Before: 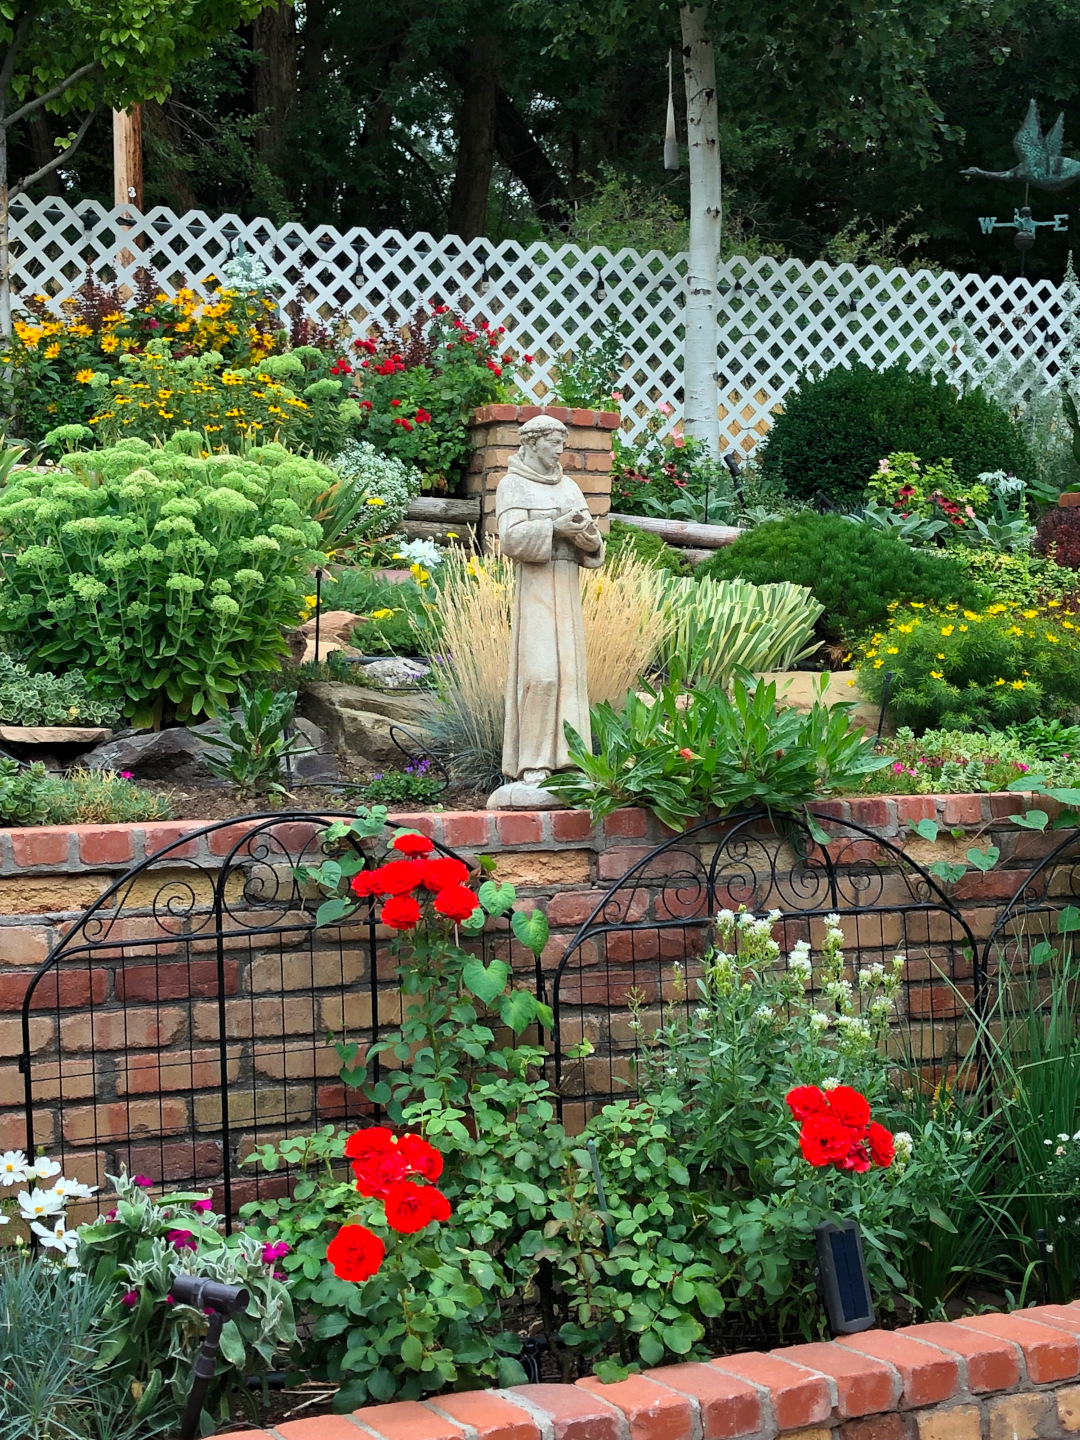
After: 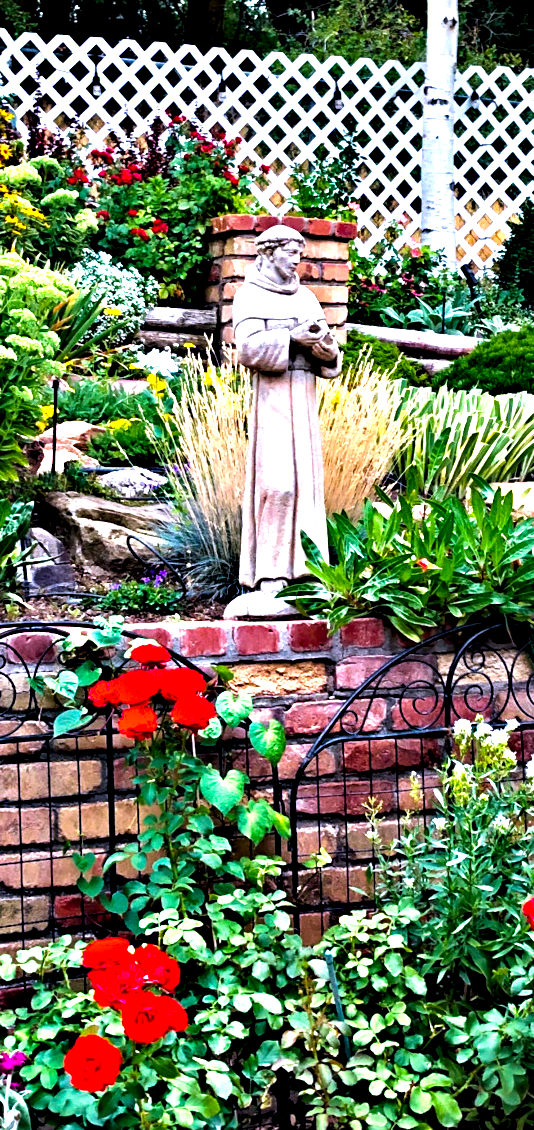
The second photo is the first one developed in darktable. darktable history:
white balance: red 1.042, blue 1.17
color balance rgb: perceptual saturation grading › global saturation 36%, perceptual brilliance grading › global brilliance 10%, global vibrance 20%
contrast equalizer: octaves 7, y [[0.48, 0.654, 0.731, 0.706, 0.772, 0.382], [0.55 ×6], [0 ×6], [0 ×6], [0 ×6]]
local contrast: highlights 100%, shadows 100%, detail 120%, midtone range 0.2
velvia: on, module defaults
crop and rotate: angle 0.02°, left 24.353%, top 13.219%, right 26.156%, bottom 8.224%
